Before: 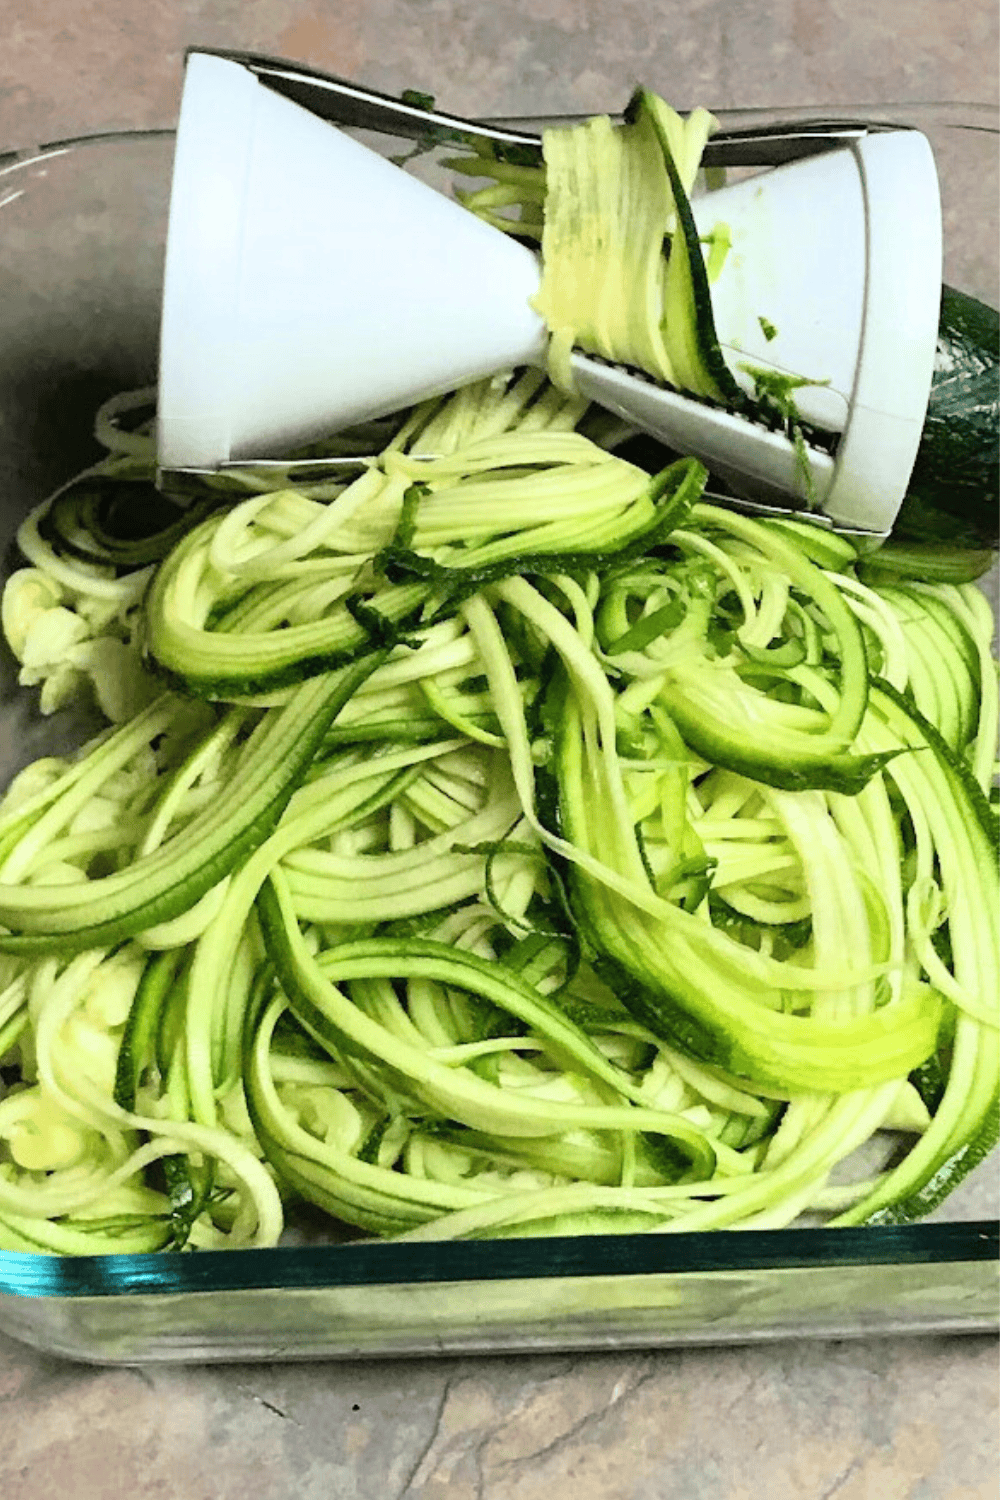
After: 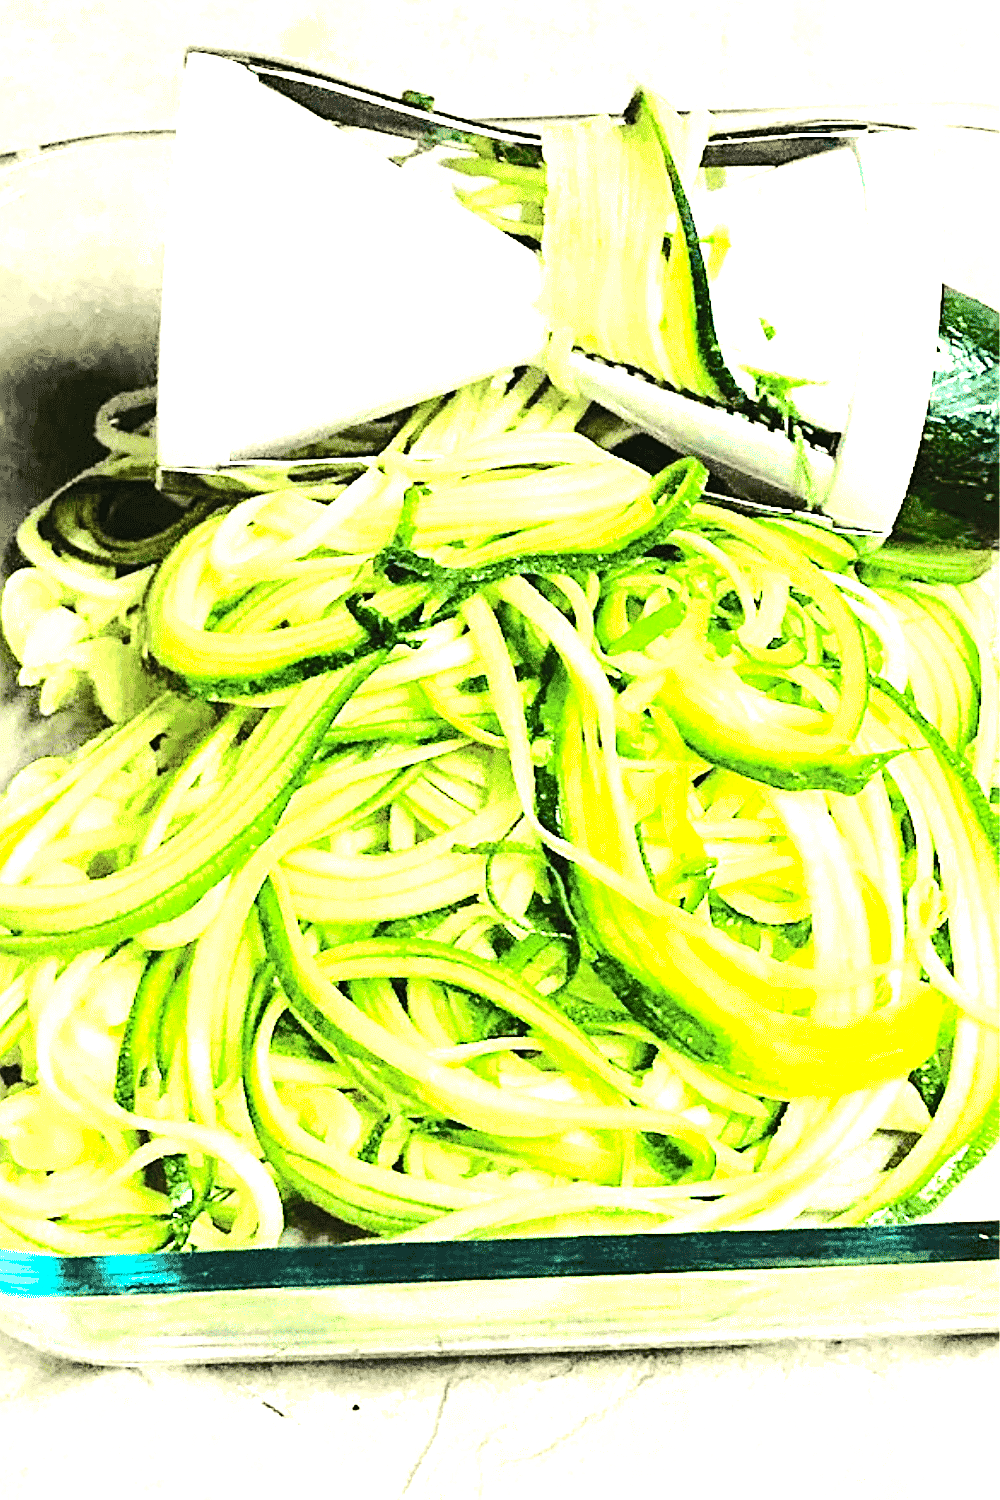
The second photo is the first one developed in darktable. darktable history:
tone equalizer: -8 EV -0.75 EV, -7 EV -0.7 EV, -6 EV -0.6 EV, -5 EV -0.4 EV, -3 EV 0.4 EV, -2 EV 0.6 EV, -1 EV 0.7 EV, +0 EV 0.75 EV, edges refinement/feathering 500, mask exposure compensation -1.57 EV, preserve details no
sharpen: on, module defaults
exposure: exposure 2.003 EV, compensate highlight preservation false
tone curve: curves: ch0 [(0, 0.02) (0.063, 0.058) (0.262, 0.243) (0.447, 0.468) (0.544, 0.596) (0.805, 0.823) (1, 0.952)]; ch1 [(0, 0) (0.339, 0.31) (0.417, 0.401) (0.452, 0.455) (0.482, 0.483) (0.502, 0.499) (0.517, 0.506) (0.55, 0.542) (0.588, 0.604) (0.729, 0.782) (1, 1)]; ch2 [(0, 0) (0.346, 0.34) (0.431, 0.45) (0.485, 0.487) (0.5, 0.496) (0.527, 0.526) (0.56, 0.574) (0.613, 0.642) (0.679, 0.703) (1, 1)], color space Lab, independent channels, preserve colors none
